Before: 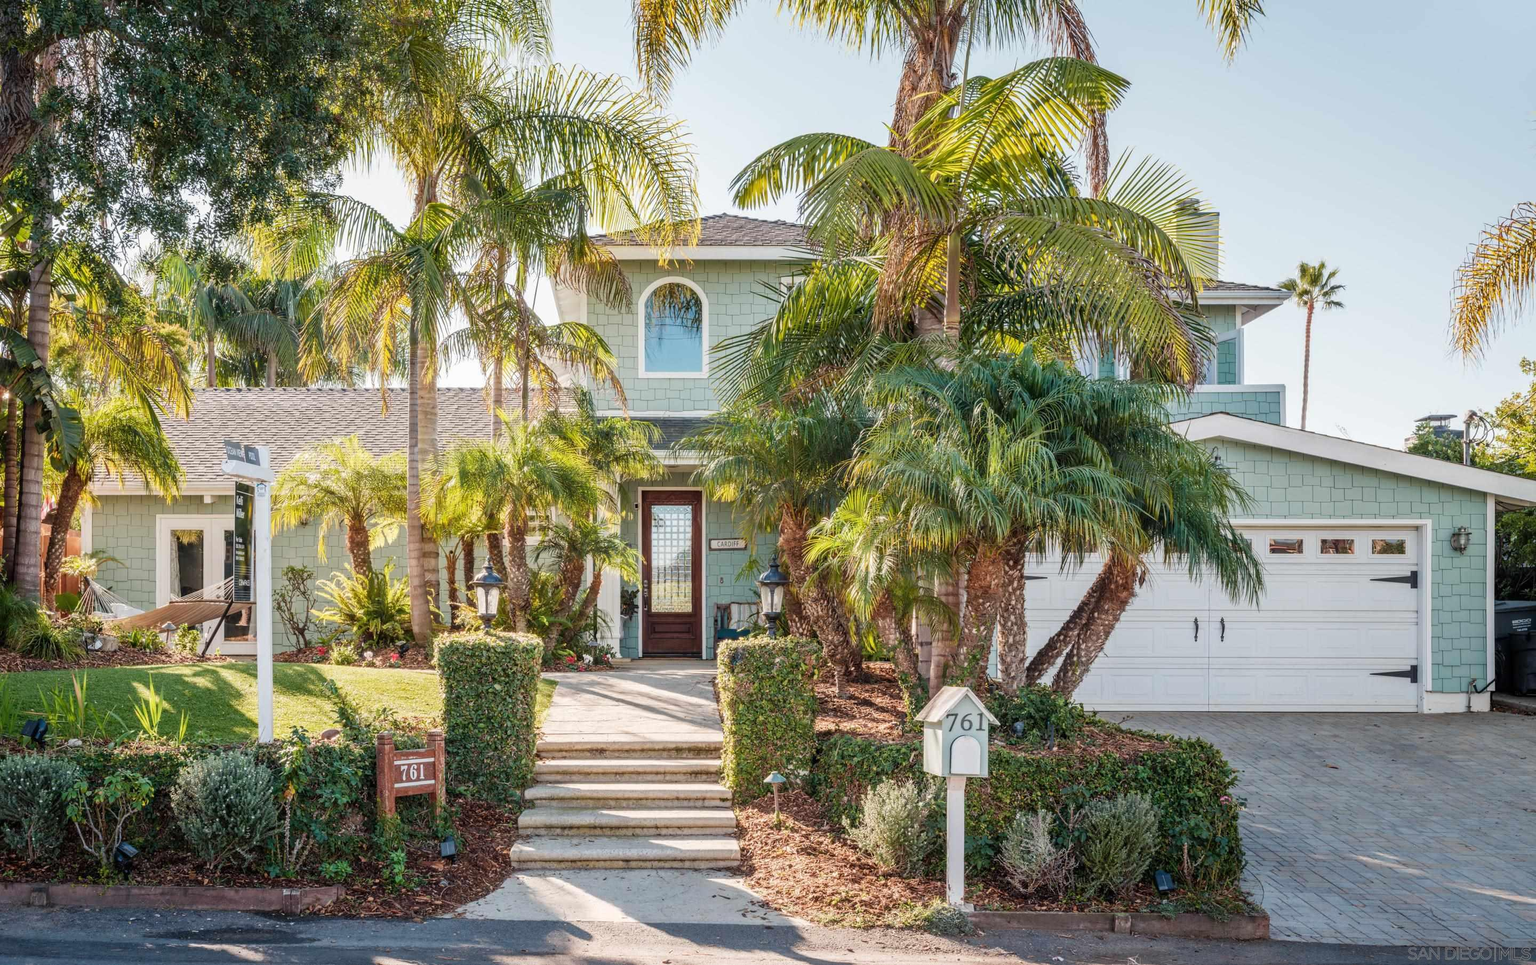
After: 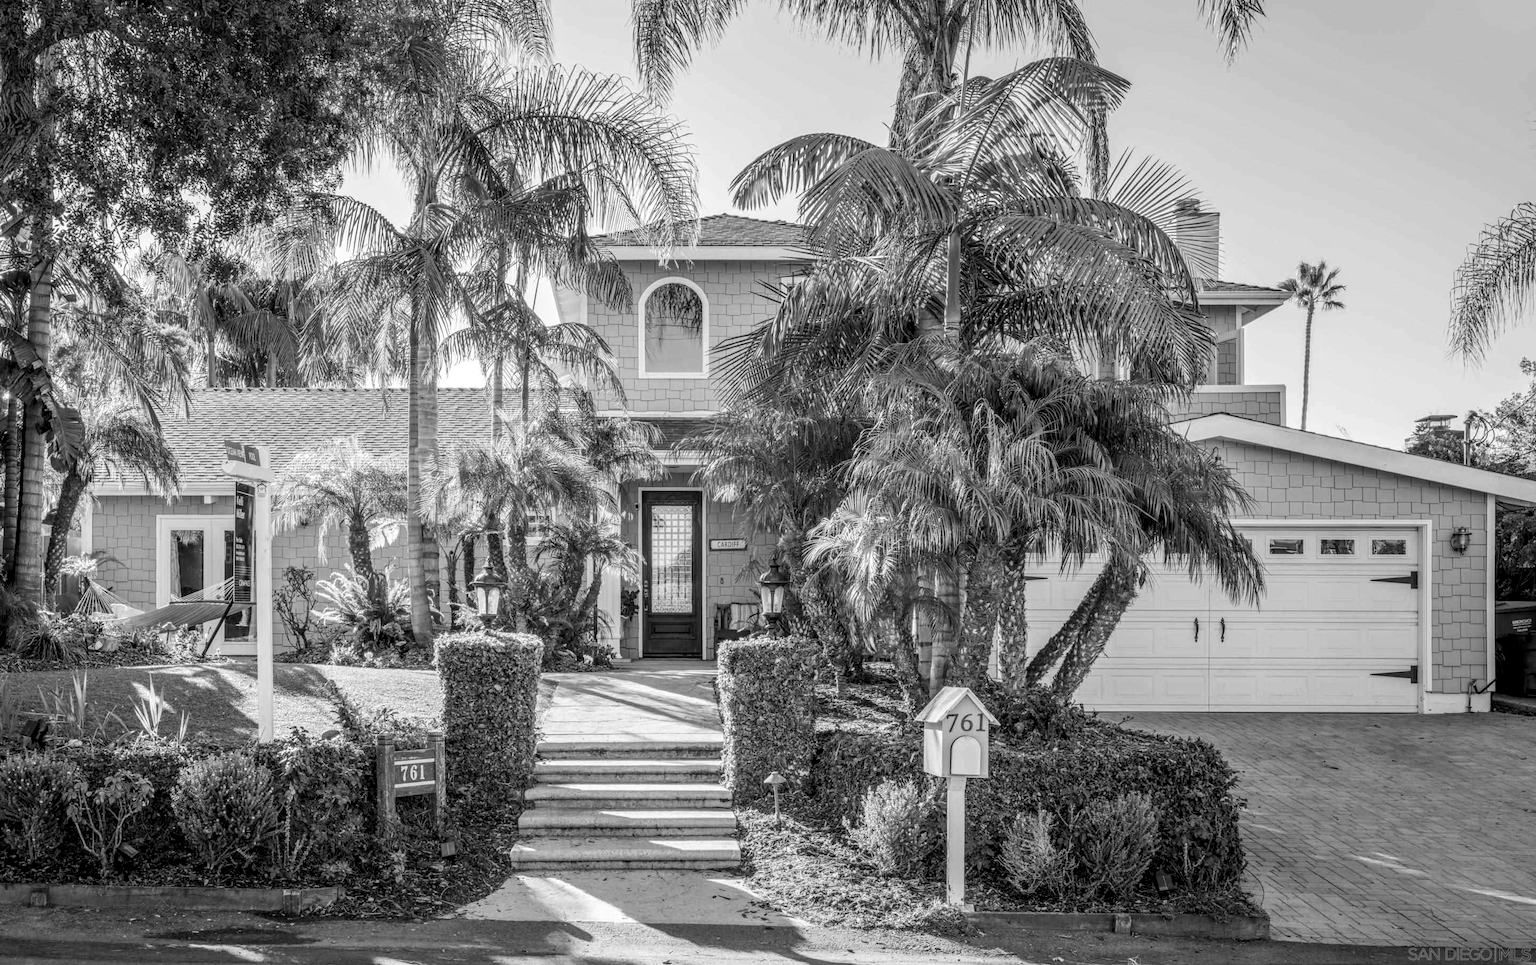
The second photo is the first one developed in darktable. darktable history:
monochrome: a -74.22, b 78.2
local contrast: detail 142%
